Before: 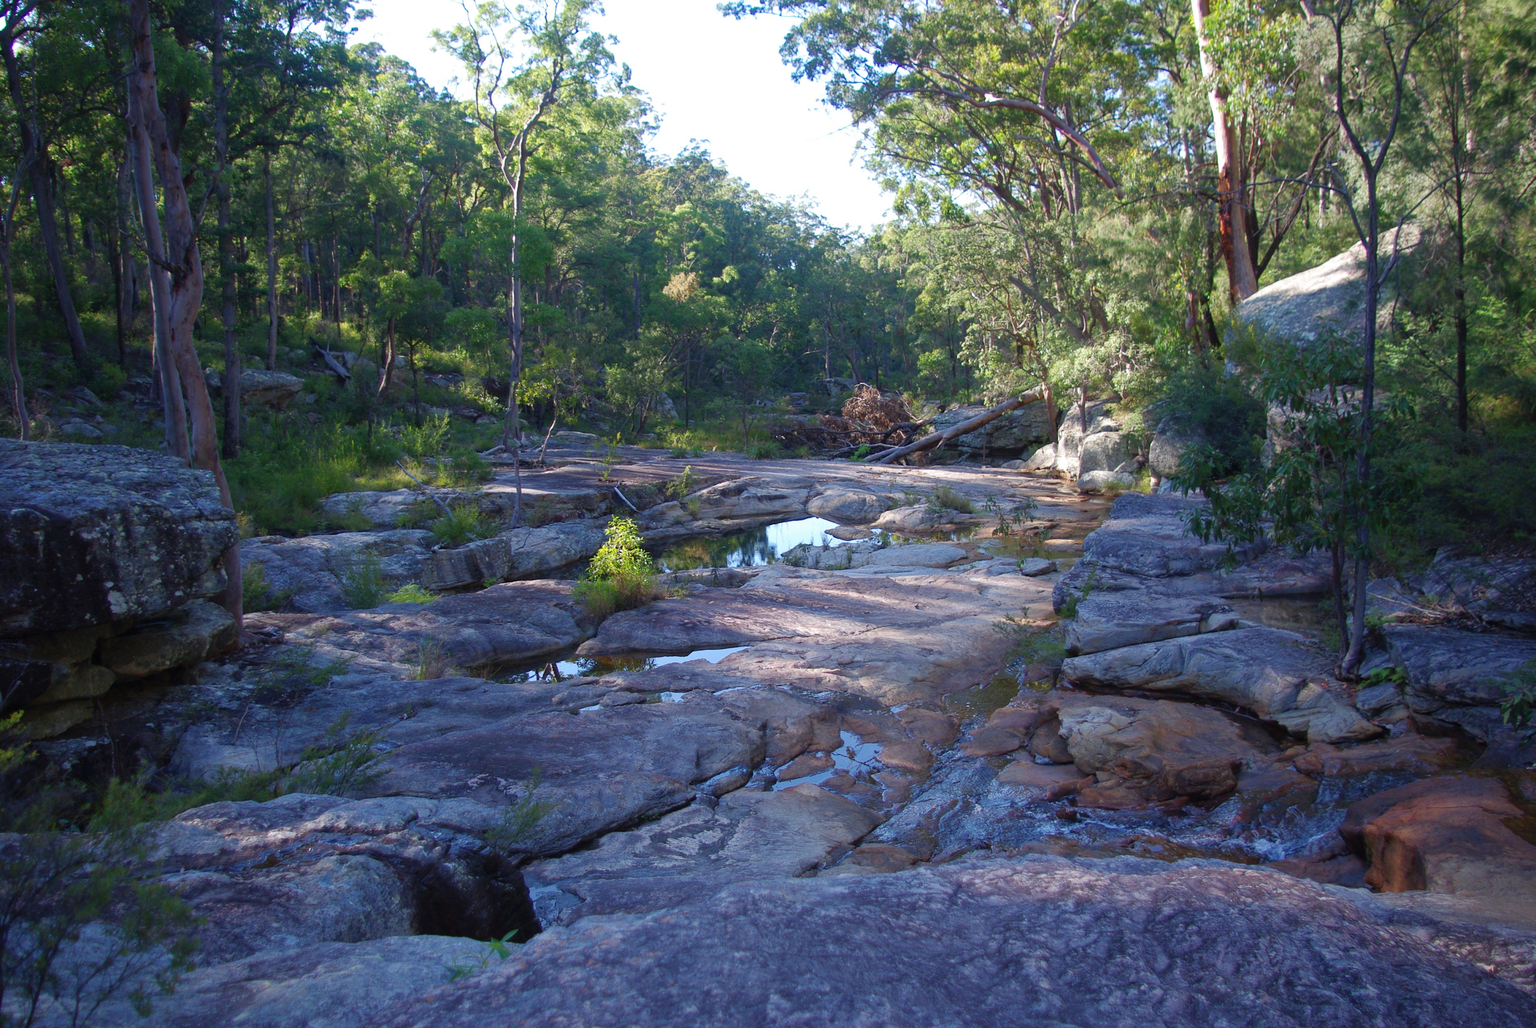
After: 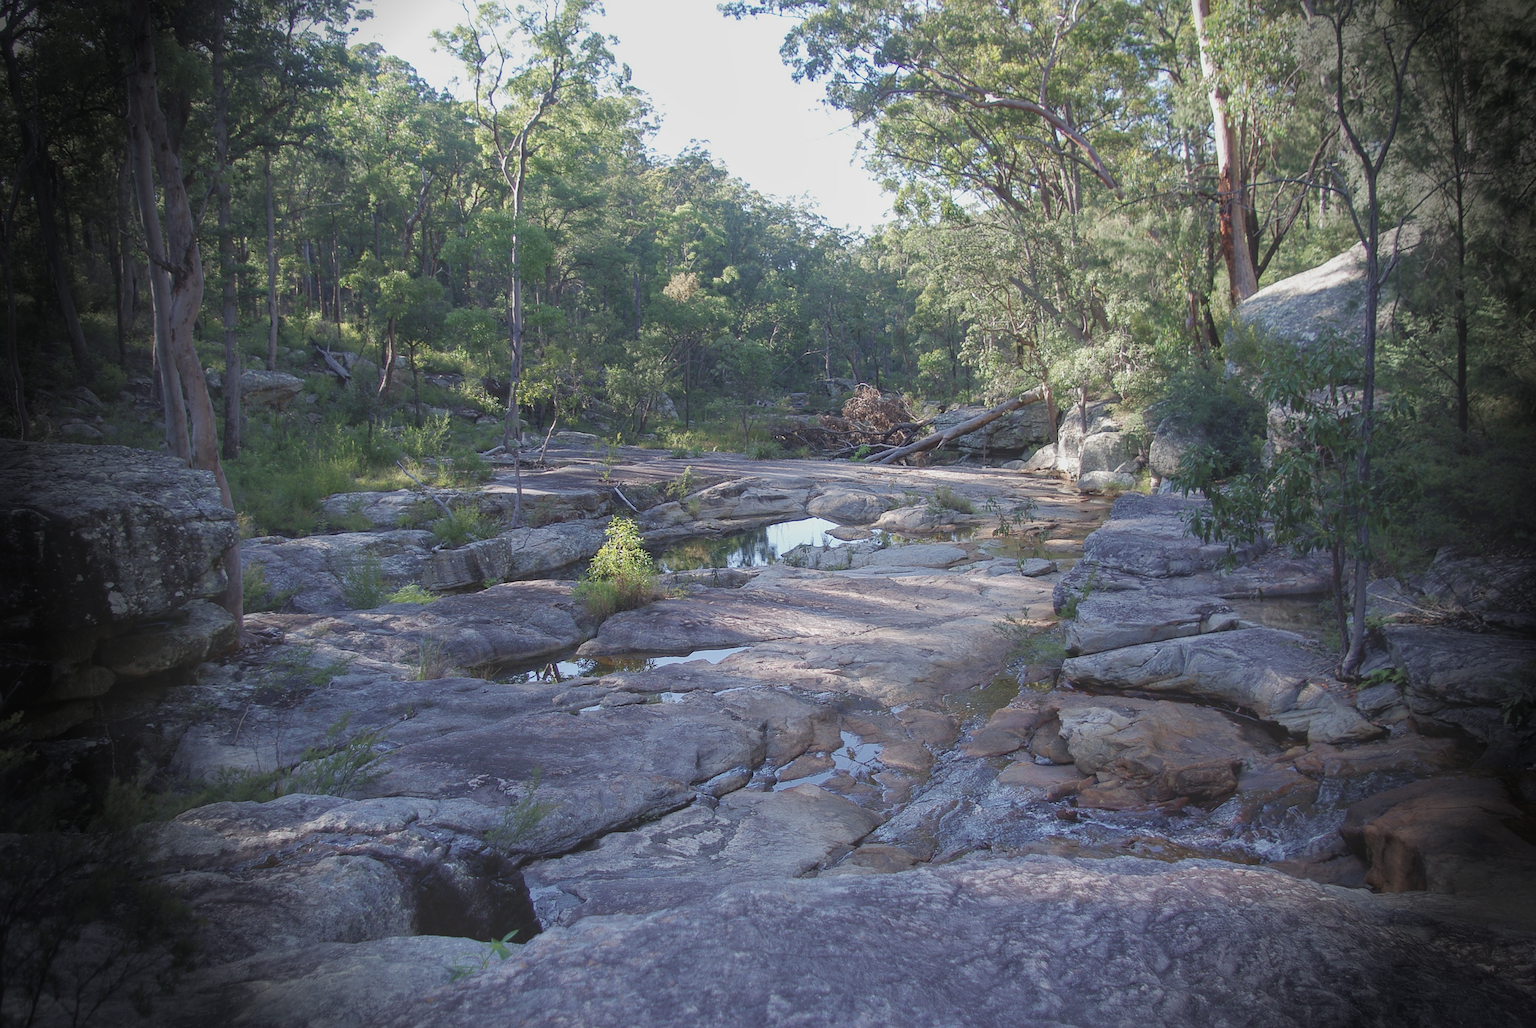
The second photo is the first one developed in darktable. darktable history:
local contrast: on, module defaults
vignetting: fall-off start 76.42%, fall-off radius 27.36%, brightness -0.872, center (0.037, -0.09), width/height ratio 0.971
tone equalizer: -8 EV -1.84 EV, -7 EV -1.16 EV, -6 EV -1.62 EV, smoothing diameter 25%, edges refinement/feathering 10, preserve details guided filter
contrast brightness saturation: contrast -0.26, saturation -0.43
sharpen: on, module defaults
levels: levels [0, 0.478, 1]
